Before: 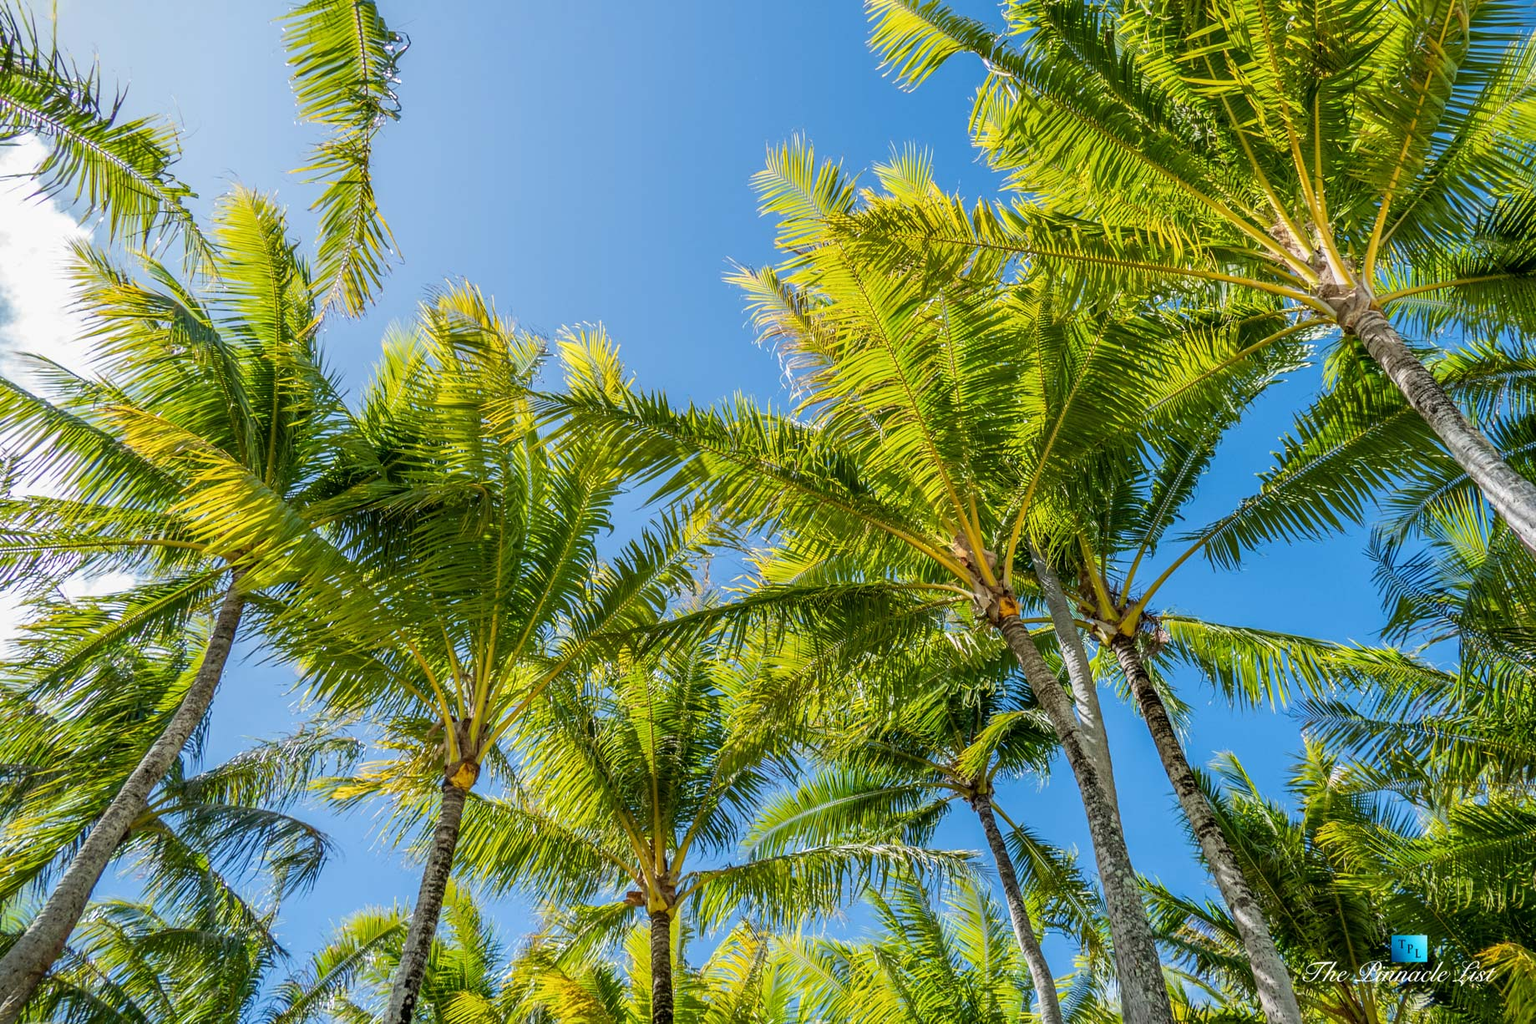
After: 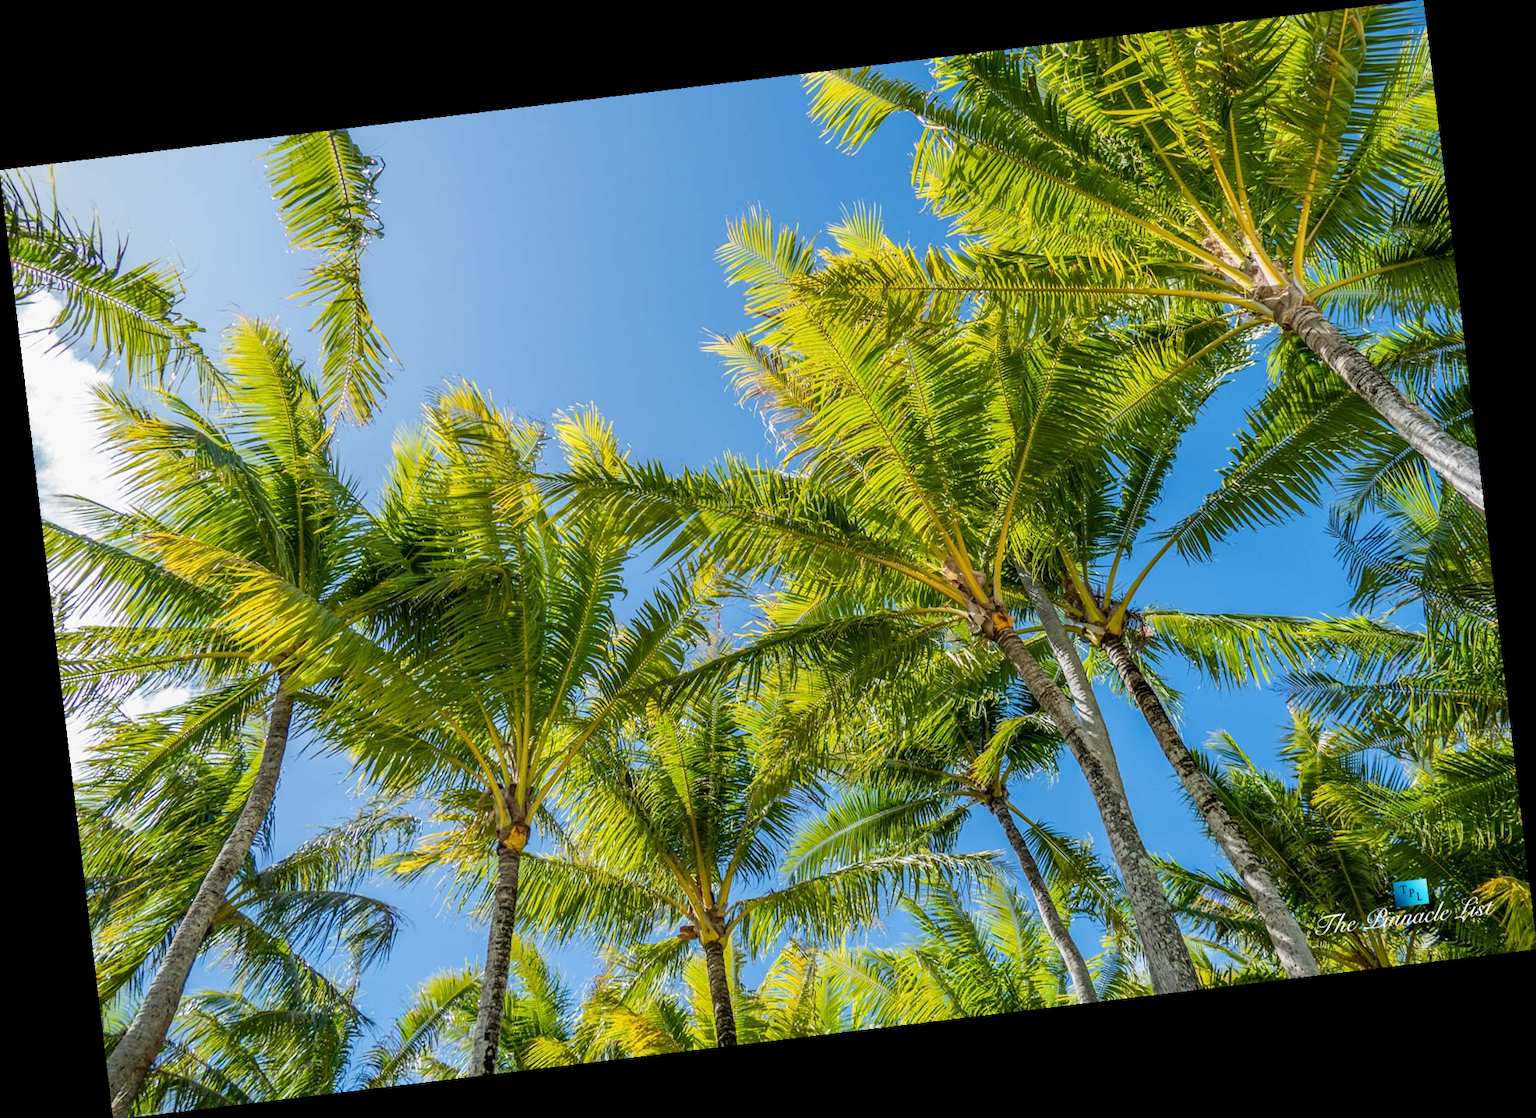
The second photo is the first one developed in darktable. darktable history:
rotate and perspective: rotation -6.83°, automatic cropping off
